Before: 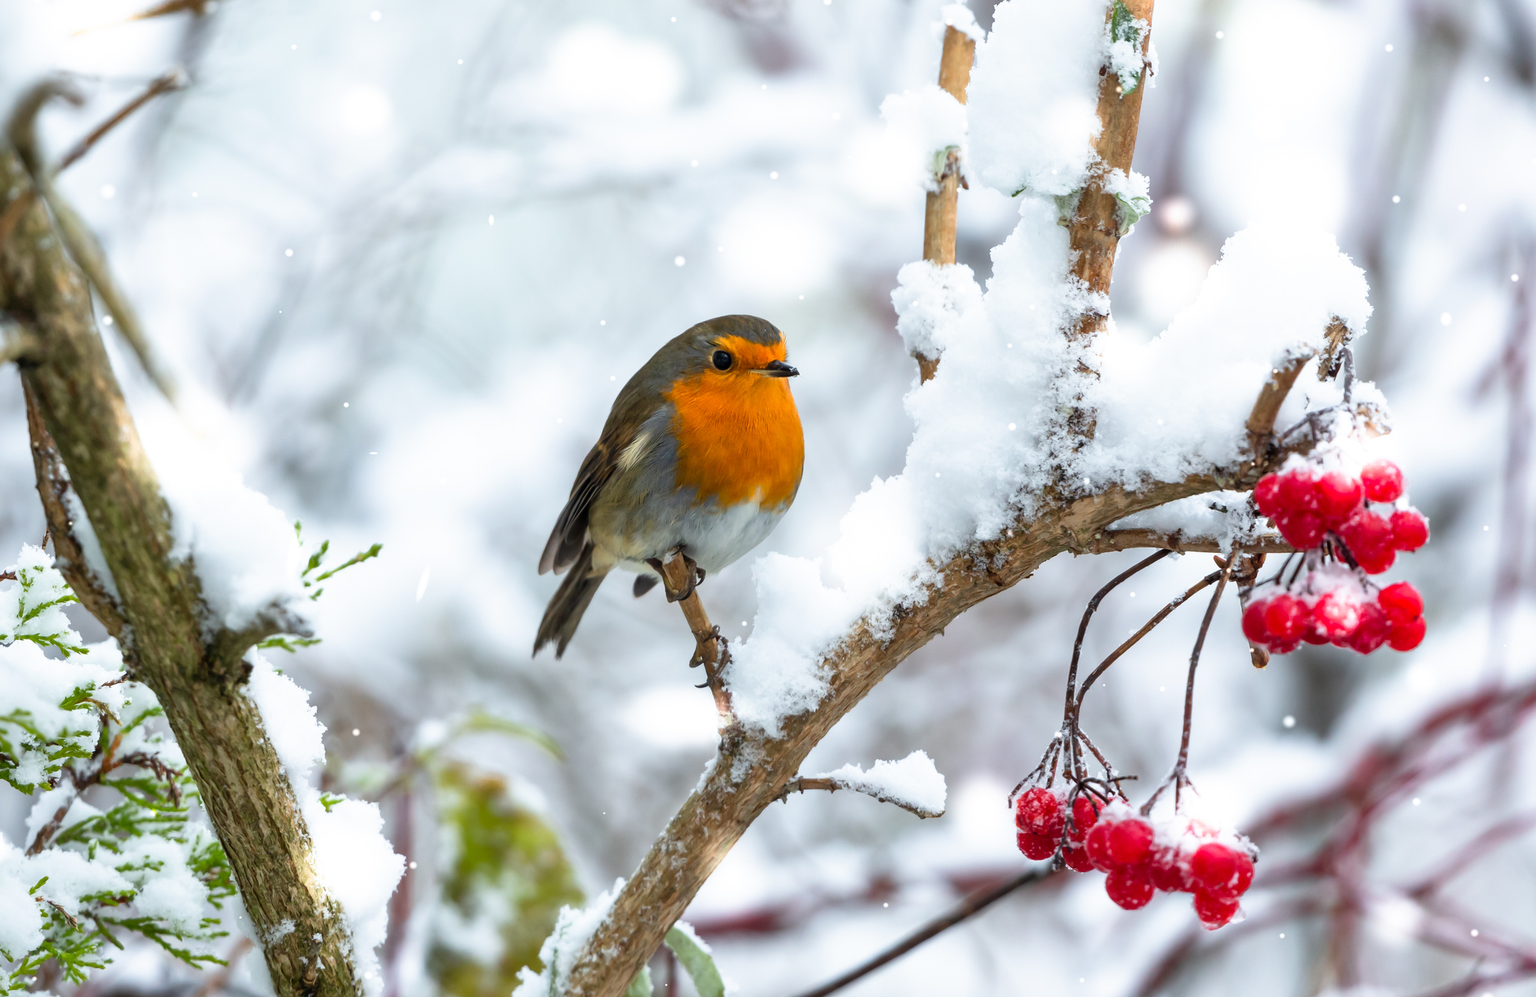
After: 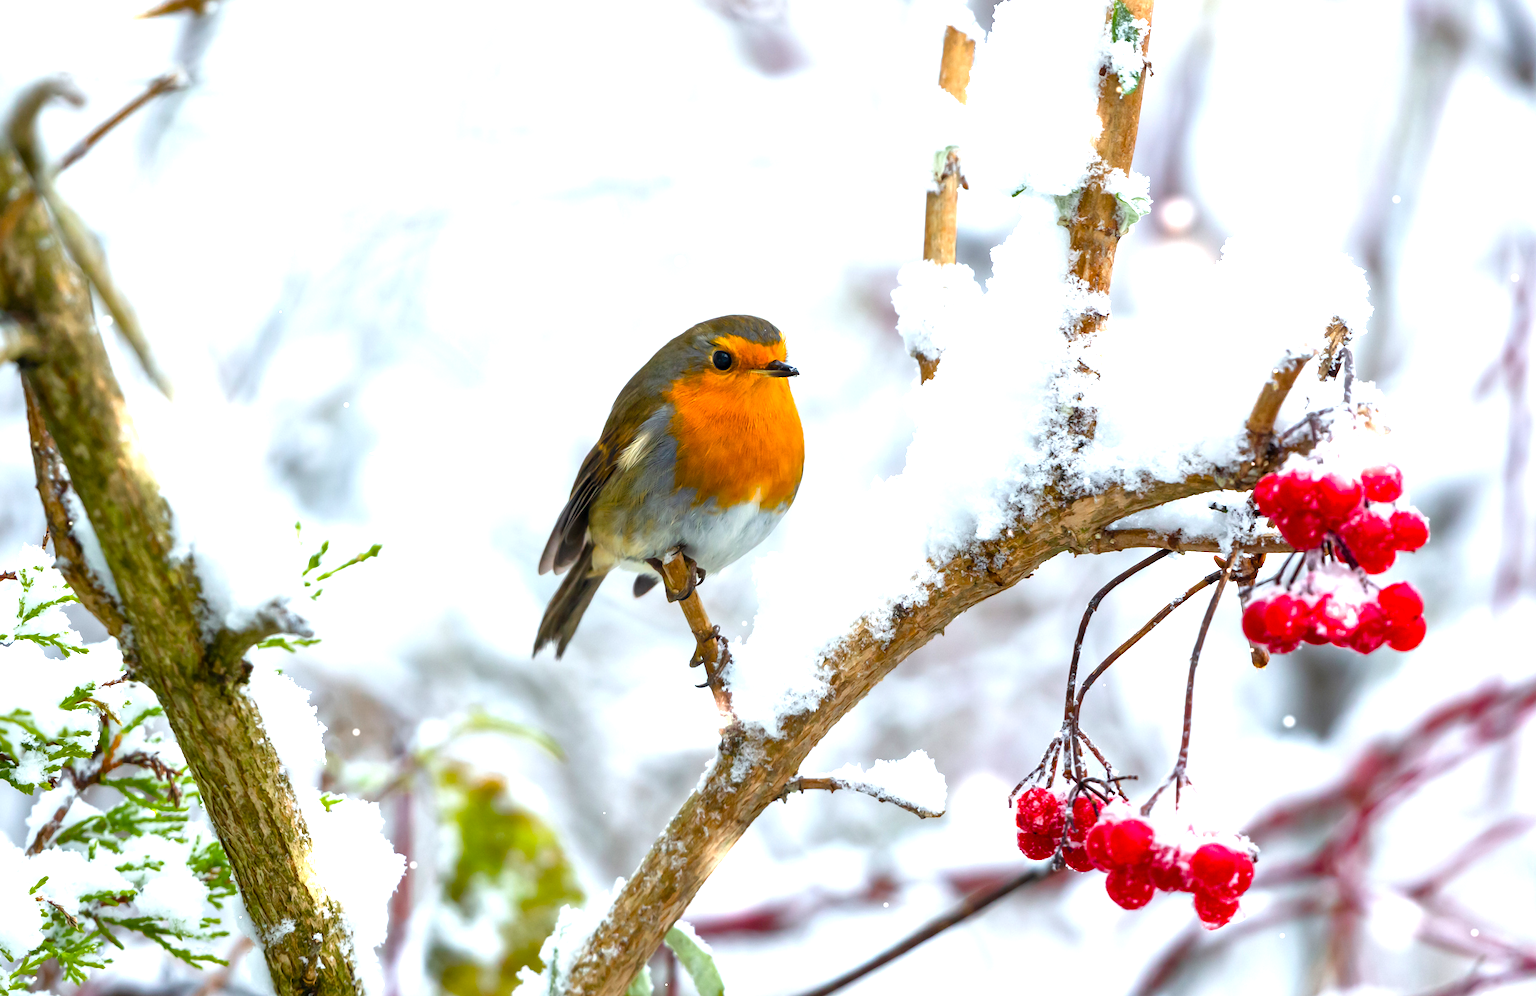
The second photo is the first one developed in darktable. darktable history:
color balance rgb: linear chroma grading › global chroma 15.112%, perceptual saturation grading › global saturation 20%, perceptual saturation grading › highlights -25.66%, perceptual saturation grading › shadows 24.807%, perceptual brilliance grading › global brilliance 17.167%
